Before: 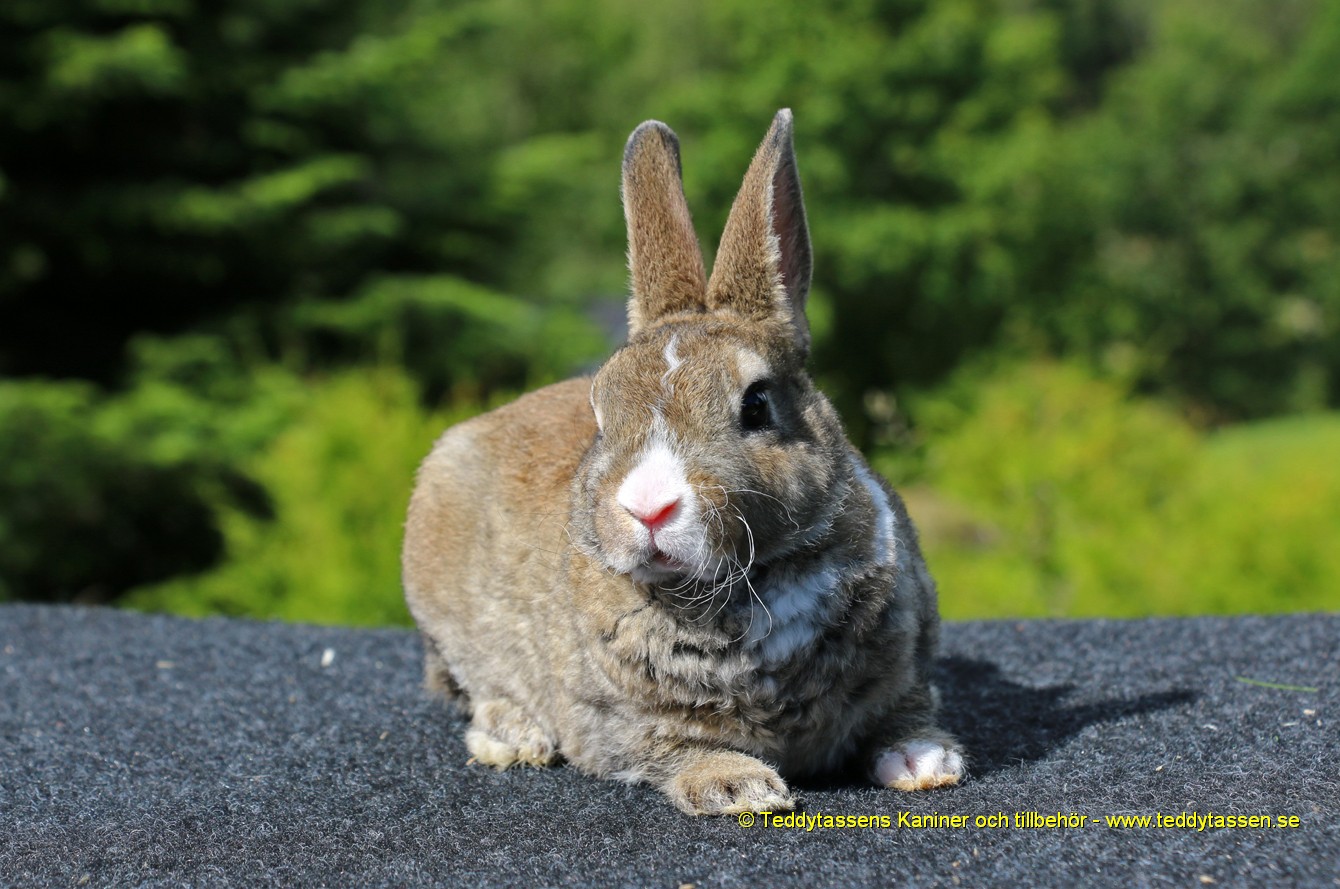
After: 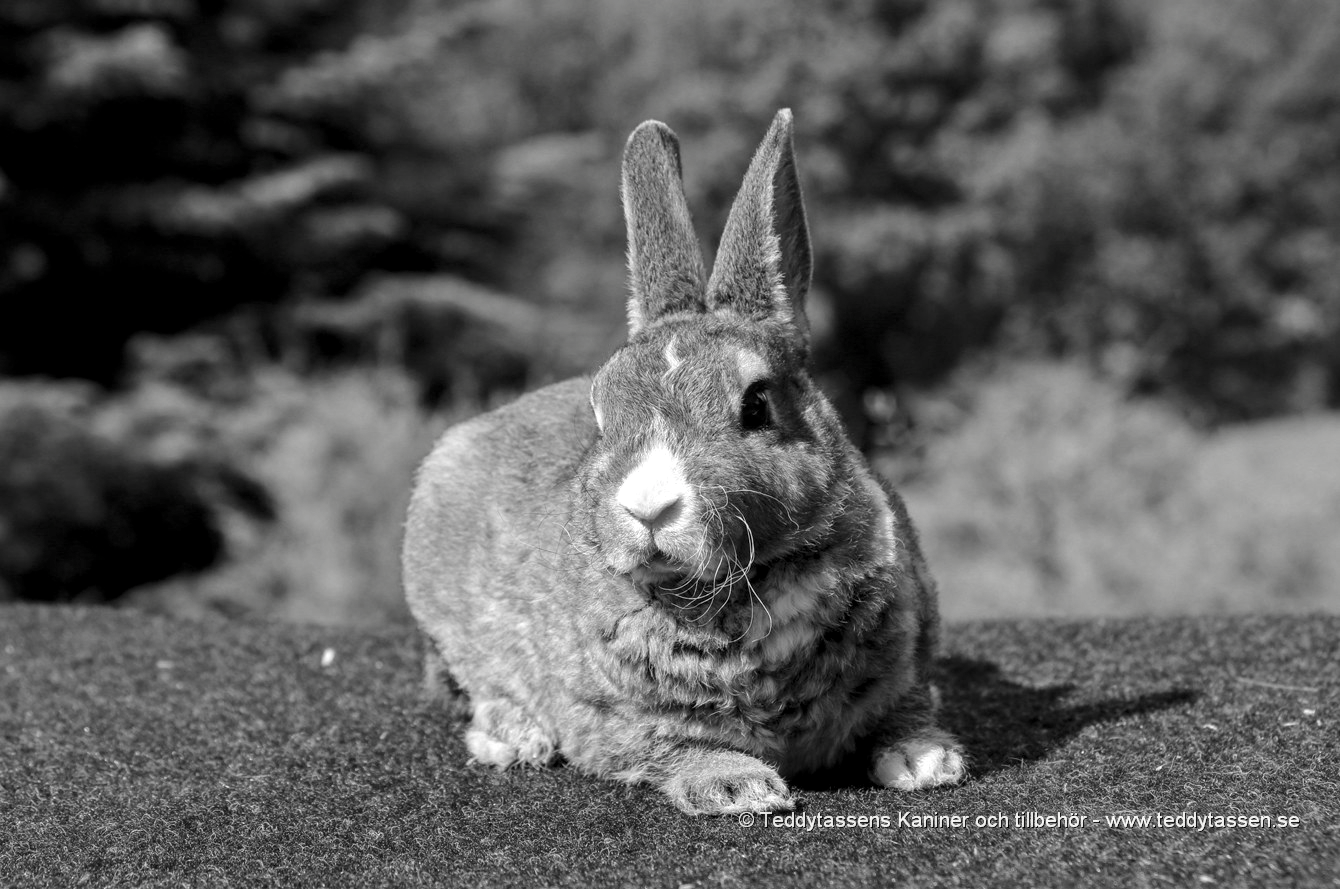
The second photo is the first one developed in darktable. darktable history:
local contrast: detail 130%
contrast brightness saturation: saturation -0.992
